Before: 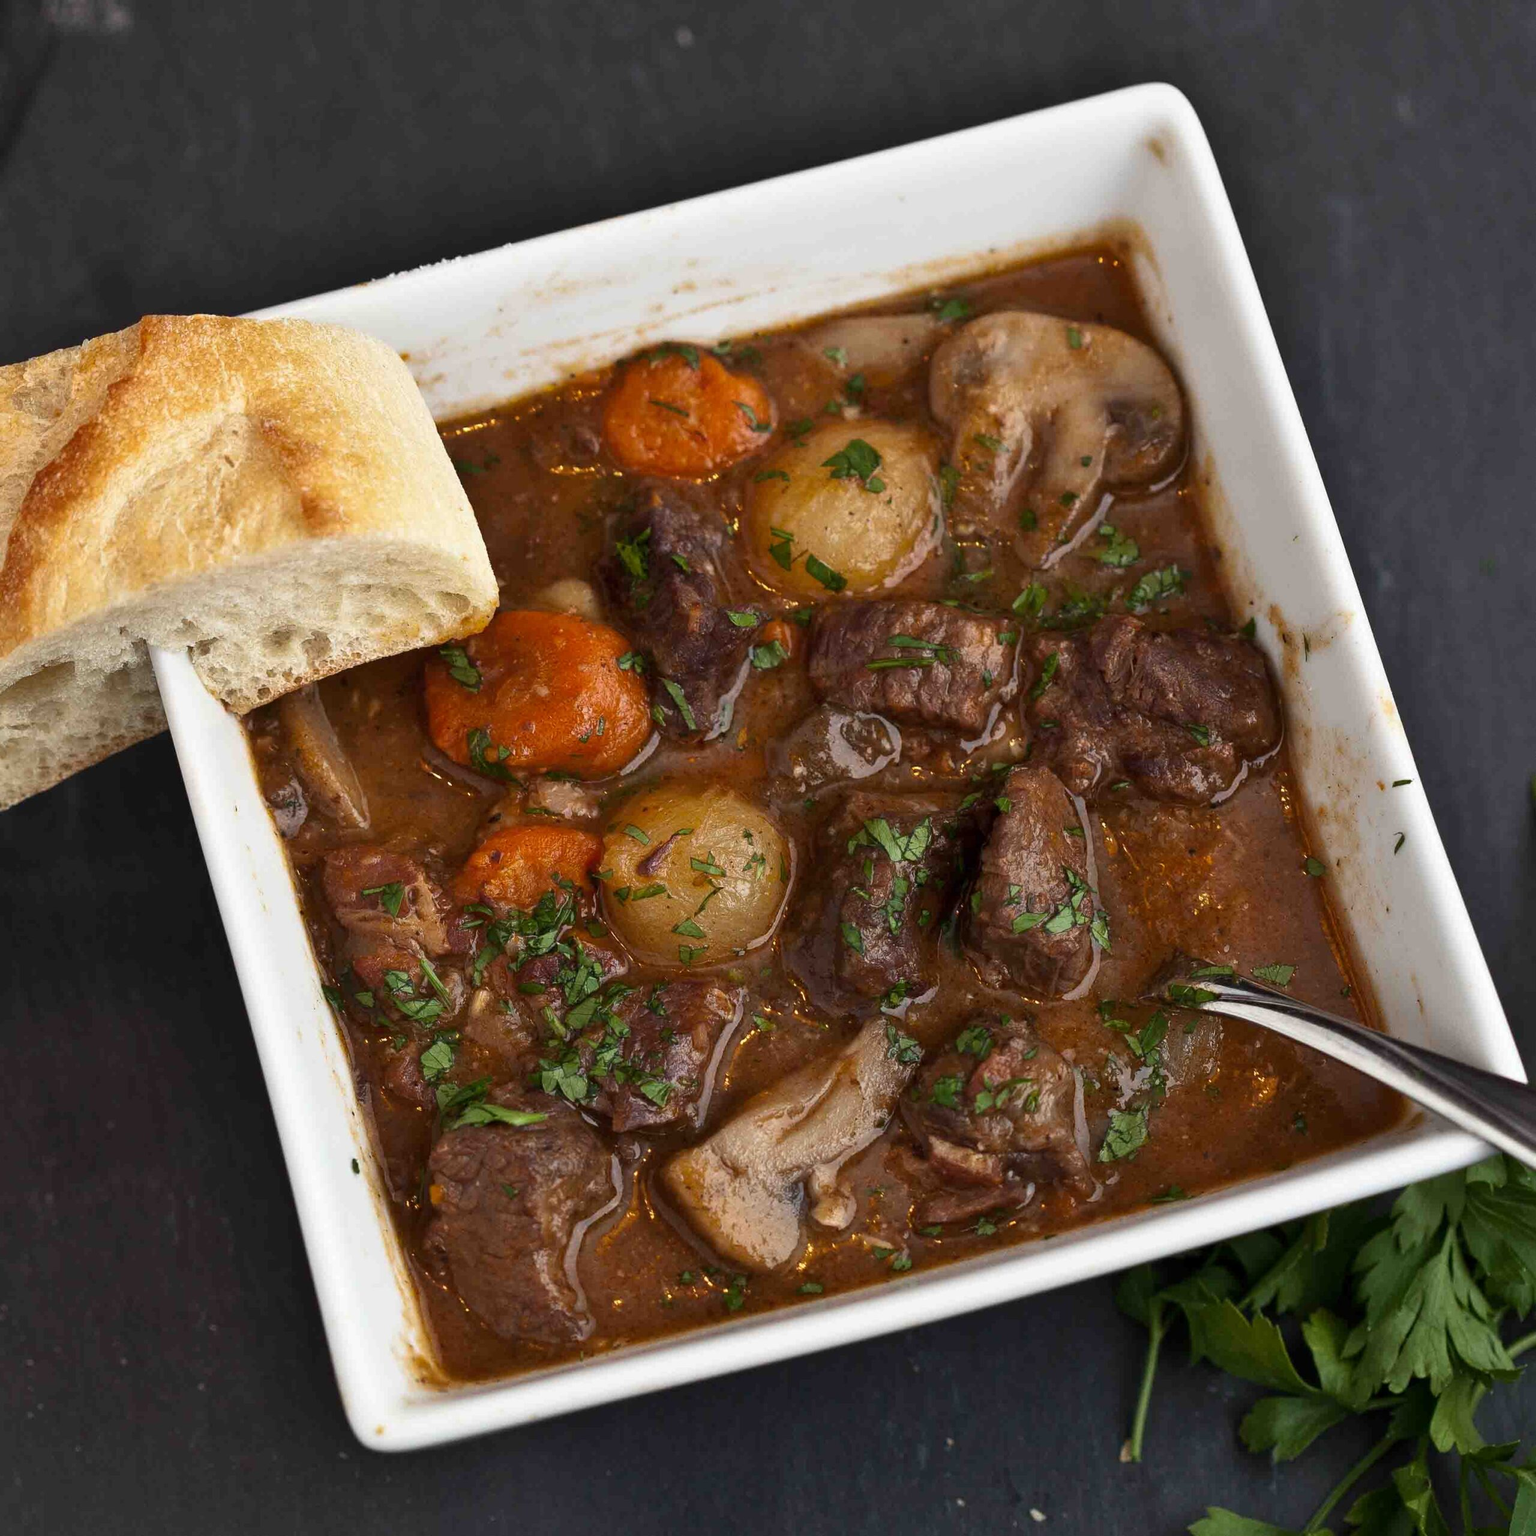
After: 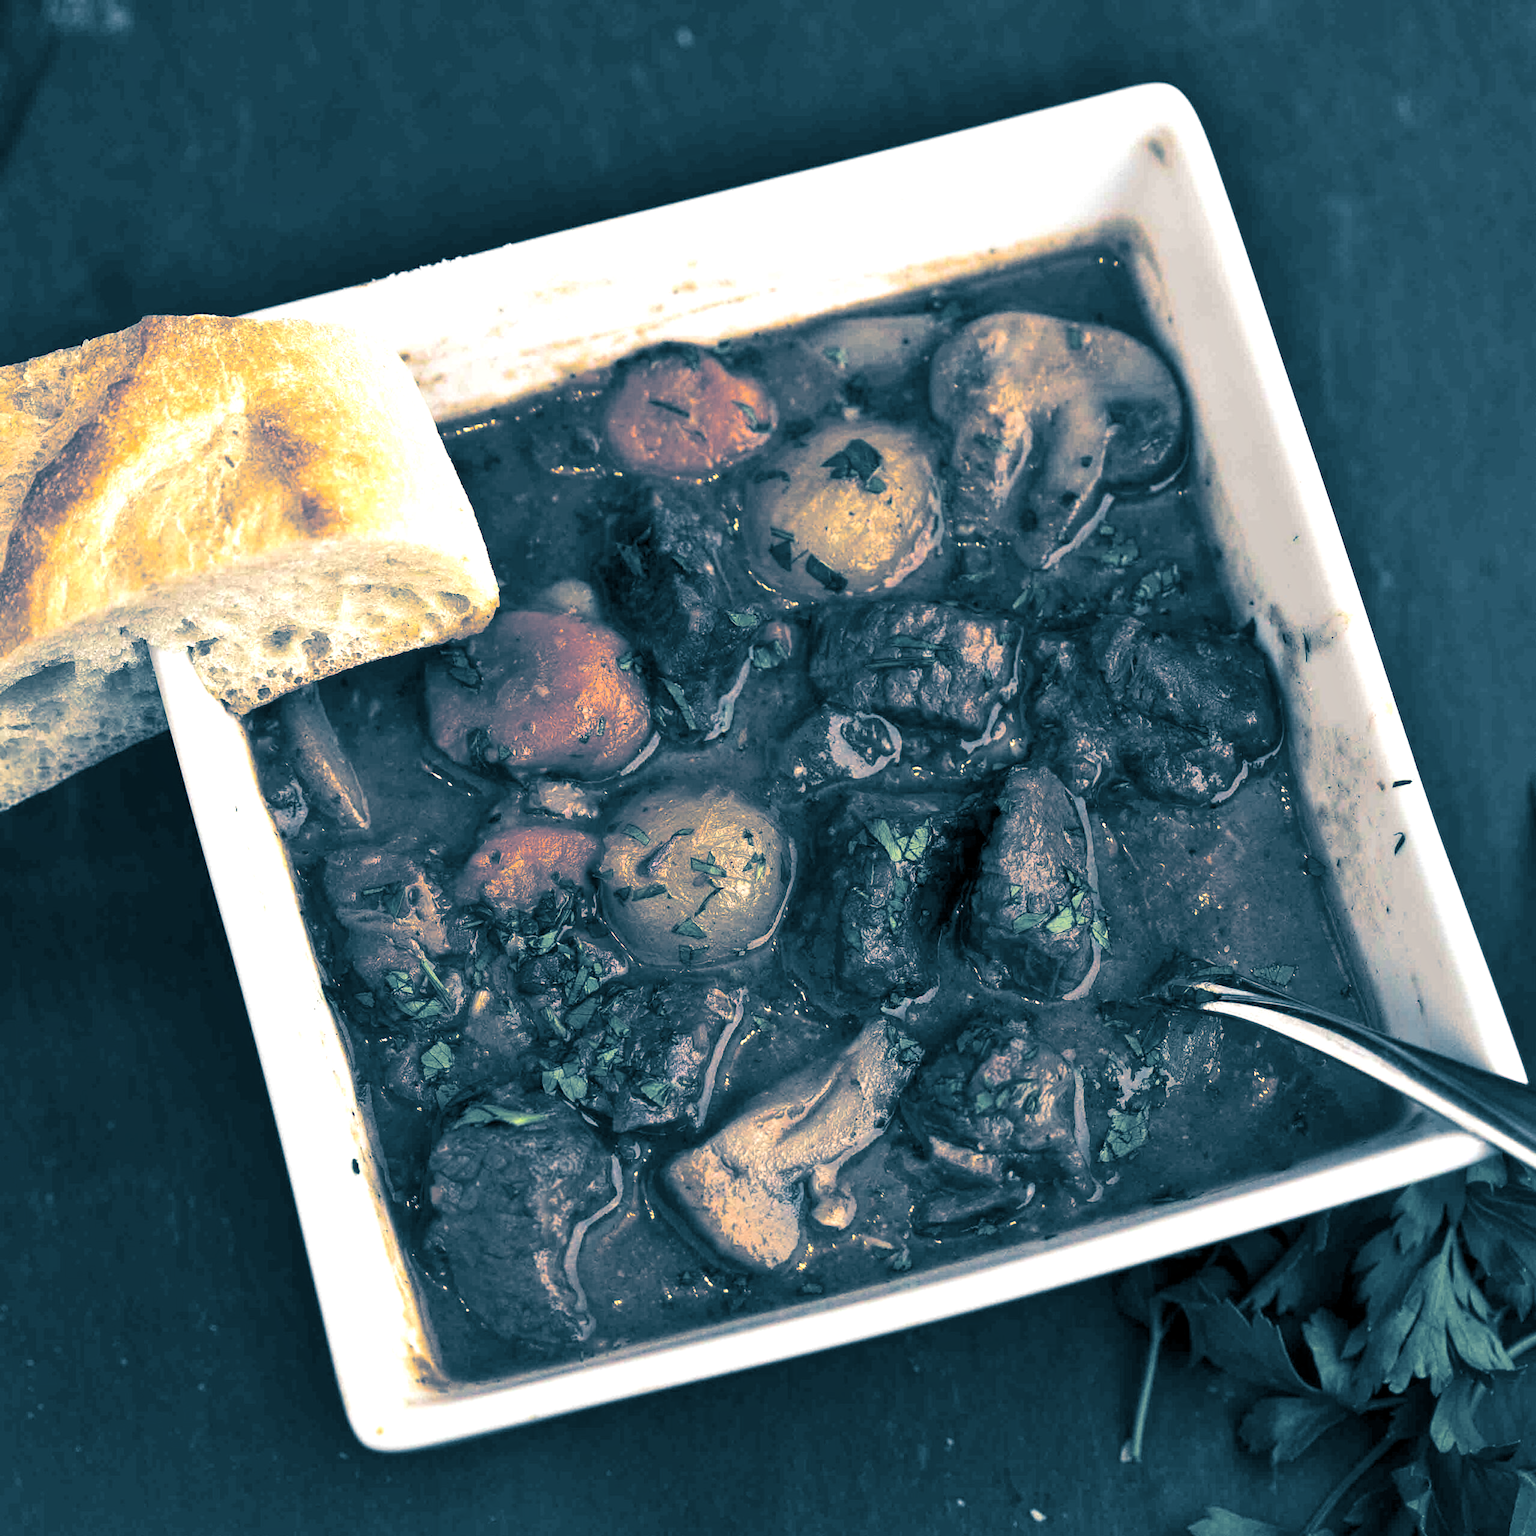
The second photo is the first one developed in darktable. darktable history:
exposure: exposure 0.64 EV, compensate highlight preservation false
local contrast: highlights 100%, shadows 100%, detail 120%, midtone range 0.2
split-toning: shadows › hue 212.4°, balance -70
